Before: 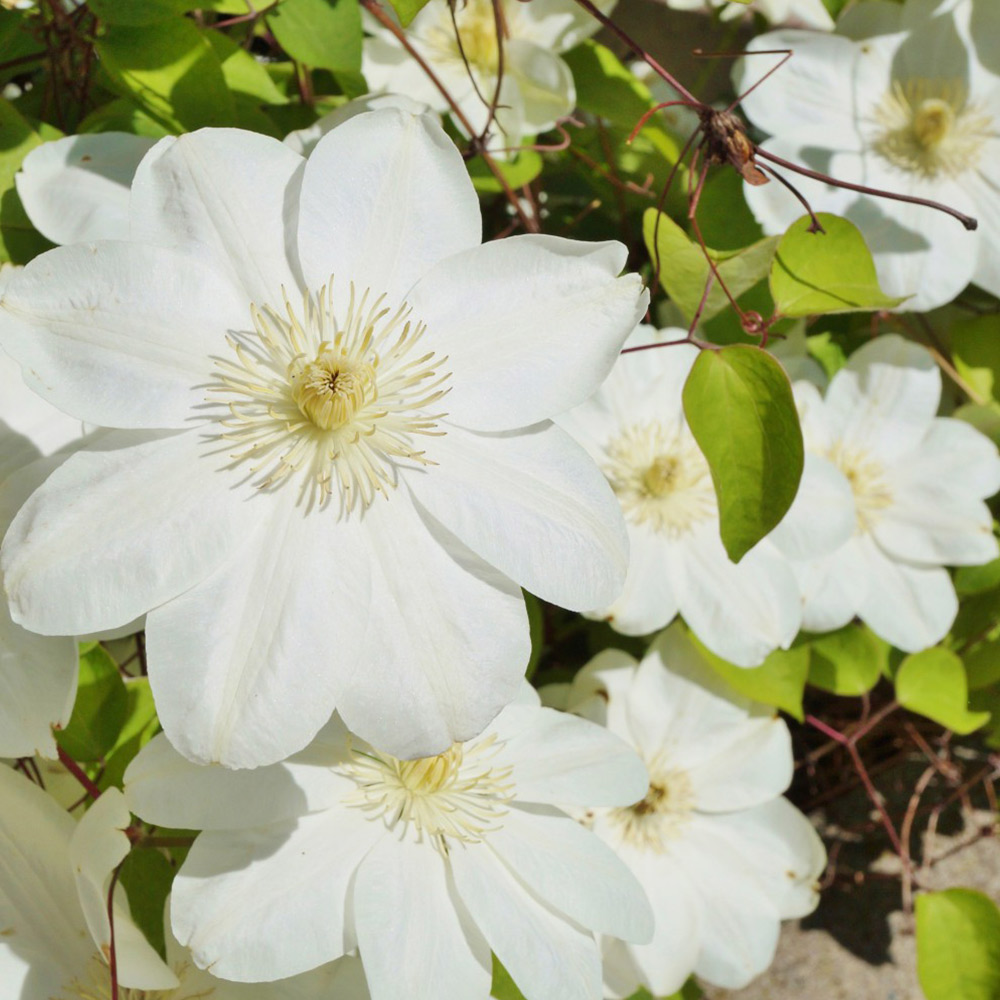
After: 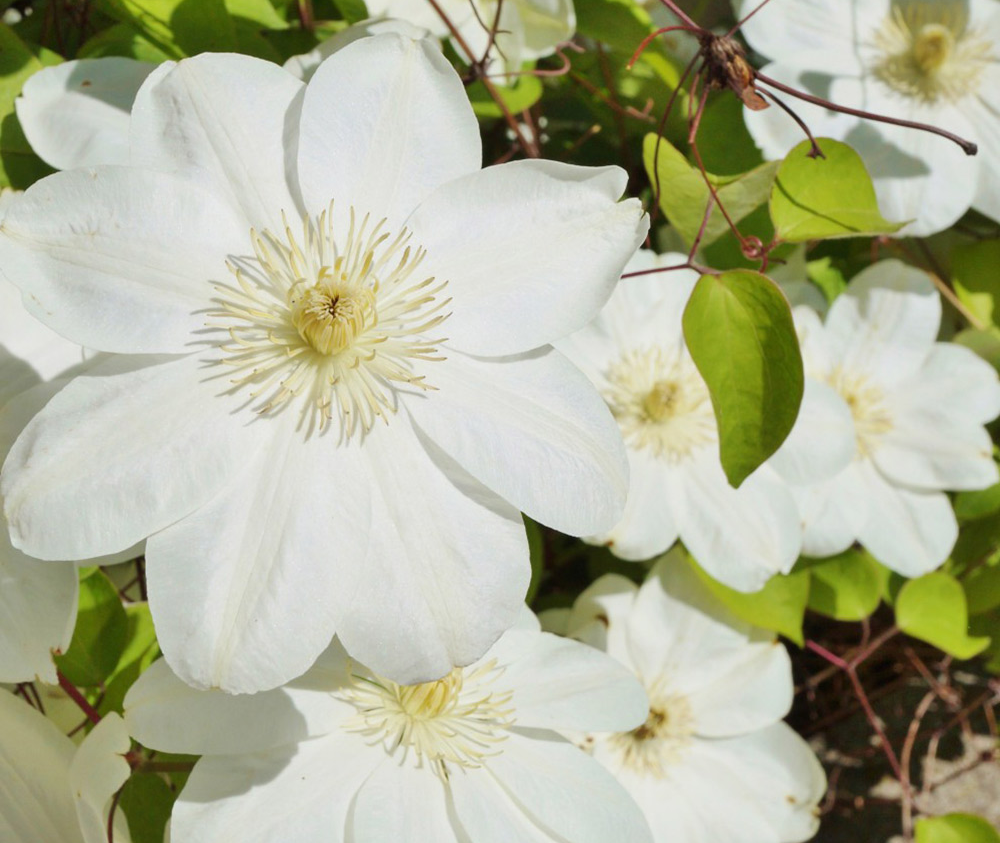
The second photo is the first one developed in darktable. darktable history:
crop: top 7.569%, bottom 8.089%
